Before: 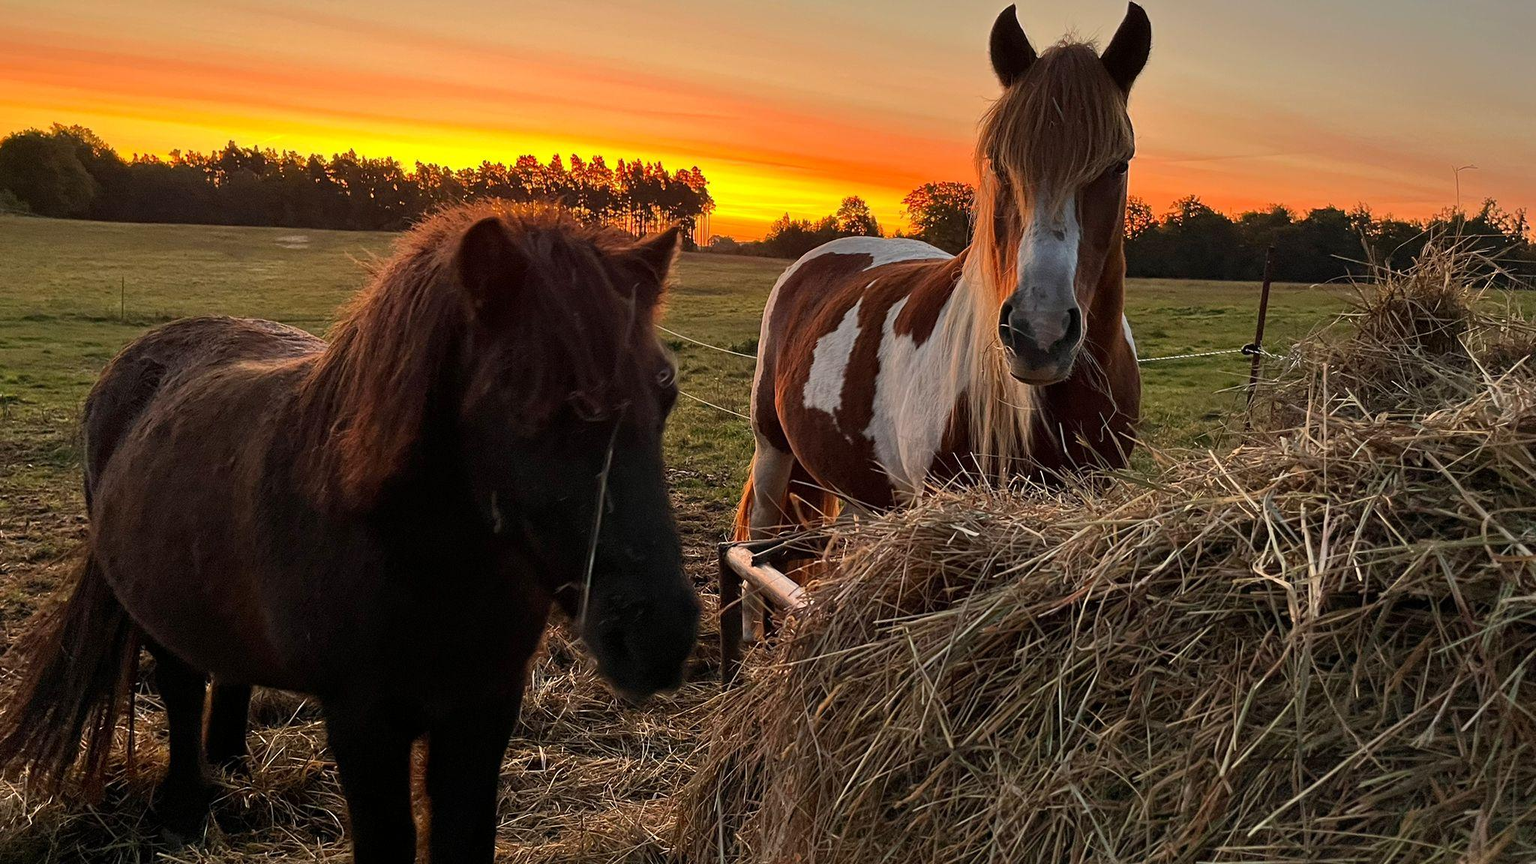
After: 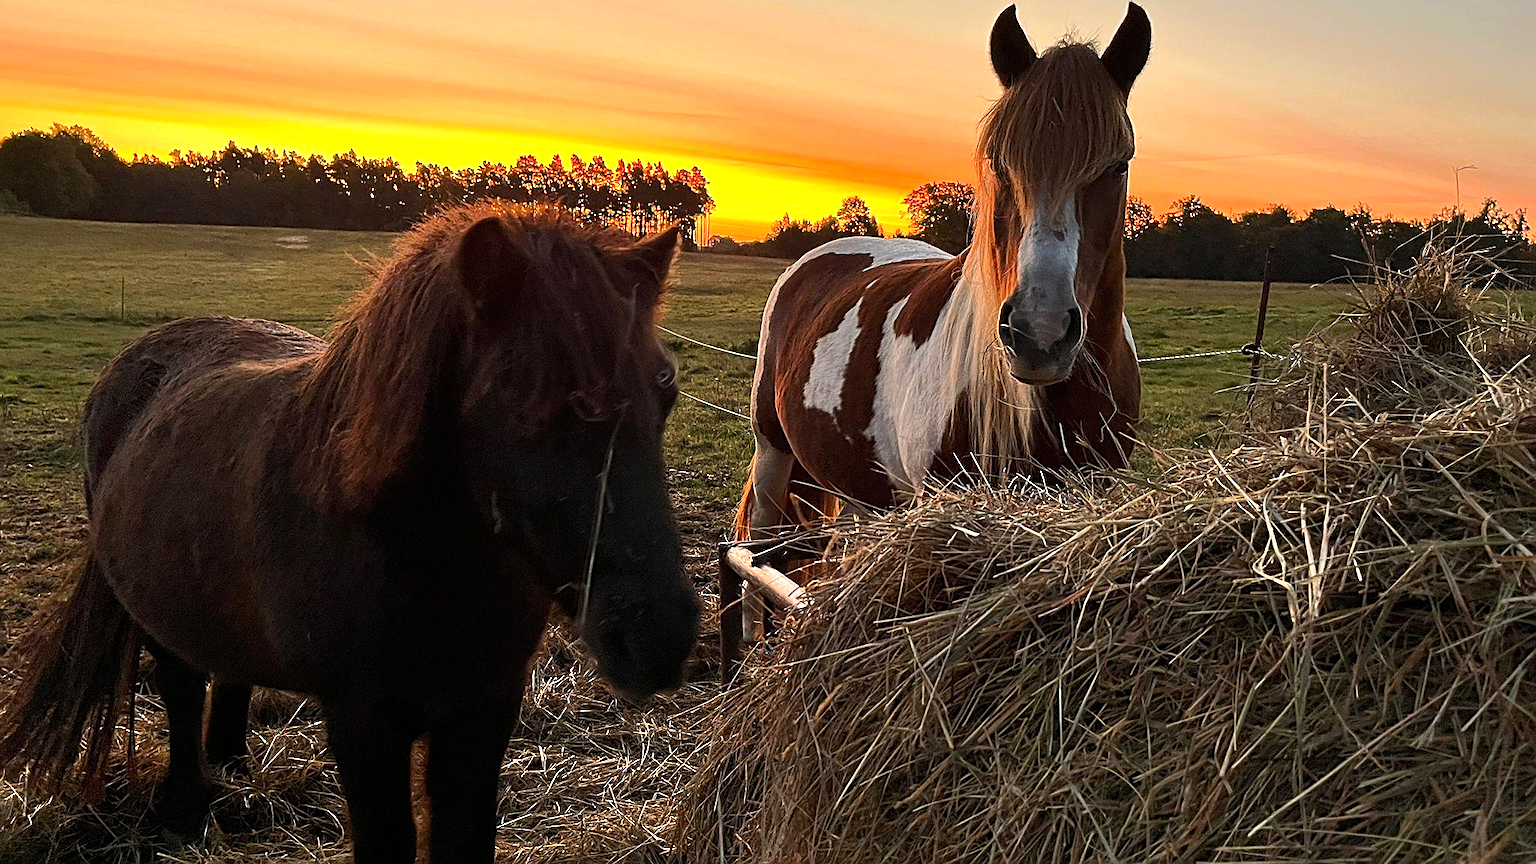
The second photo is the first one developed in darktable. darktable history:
sharpen: on, module defaults
tone equalizer: -8 EV 0.001 EV, -7 EV -0.002 EV, -6 EV 0.002 EV, -5 EV -0.03 EV, -4 EV -0.116 EV, -3 EV -0.169 EV, -2 EV 0.24 EV, -1 EV 0.702 EV, +0 EV 0.493 EV
